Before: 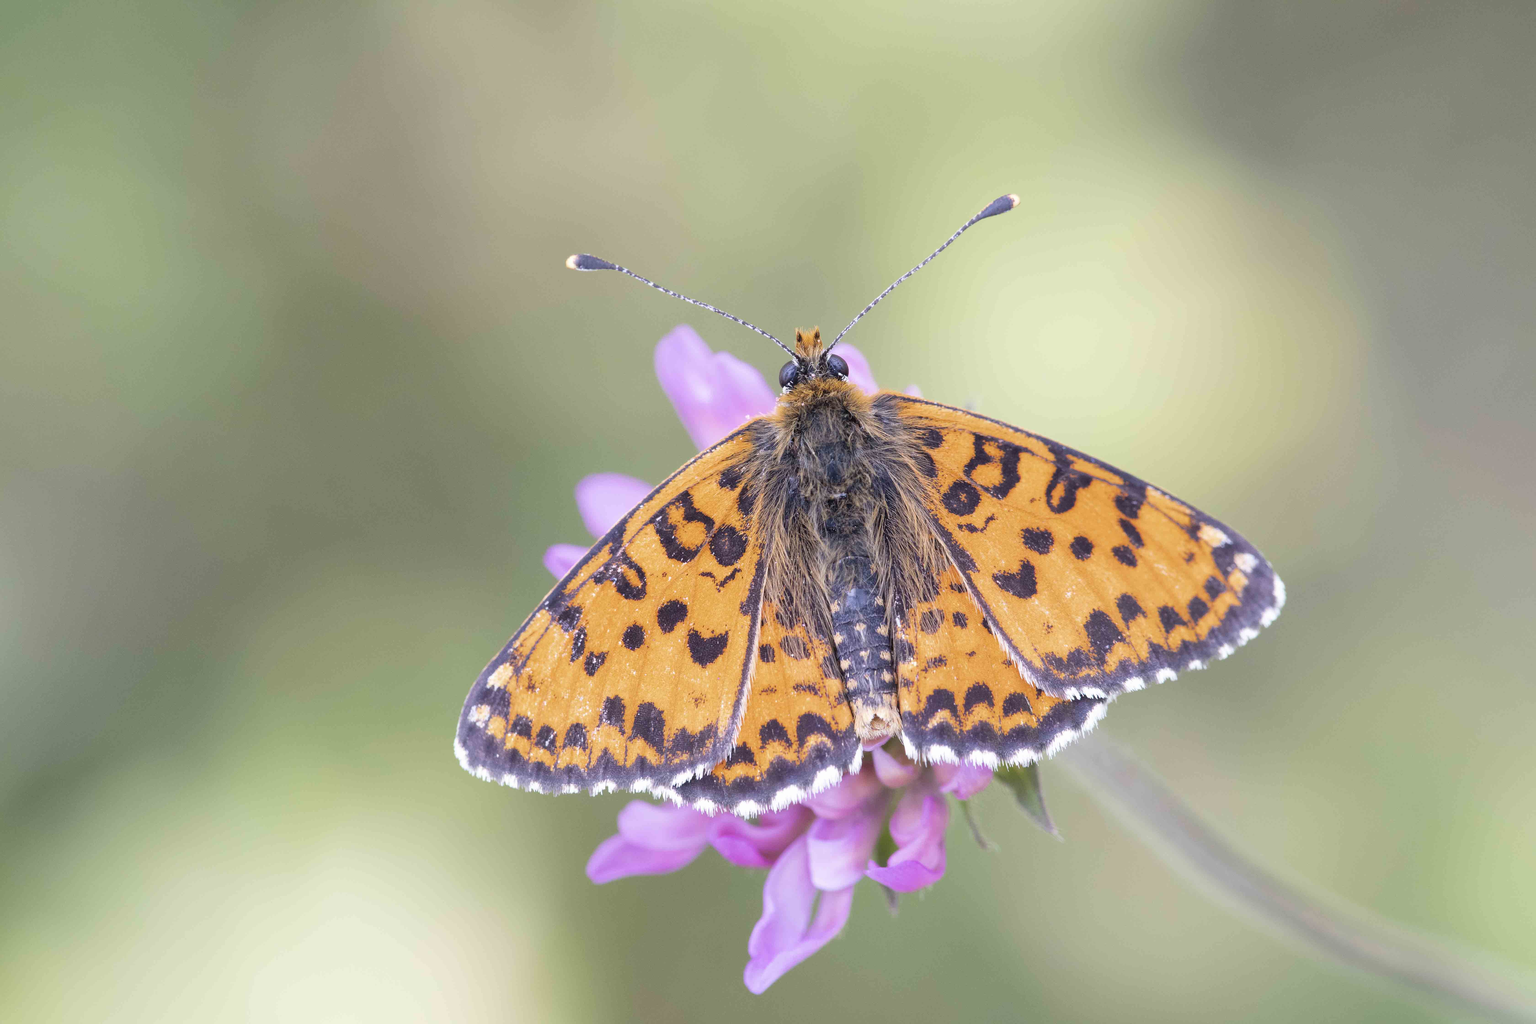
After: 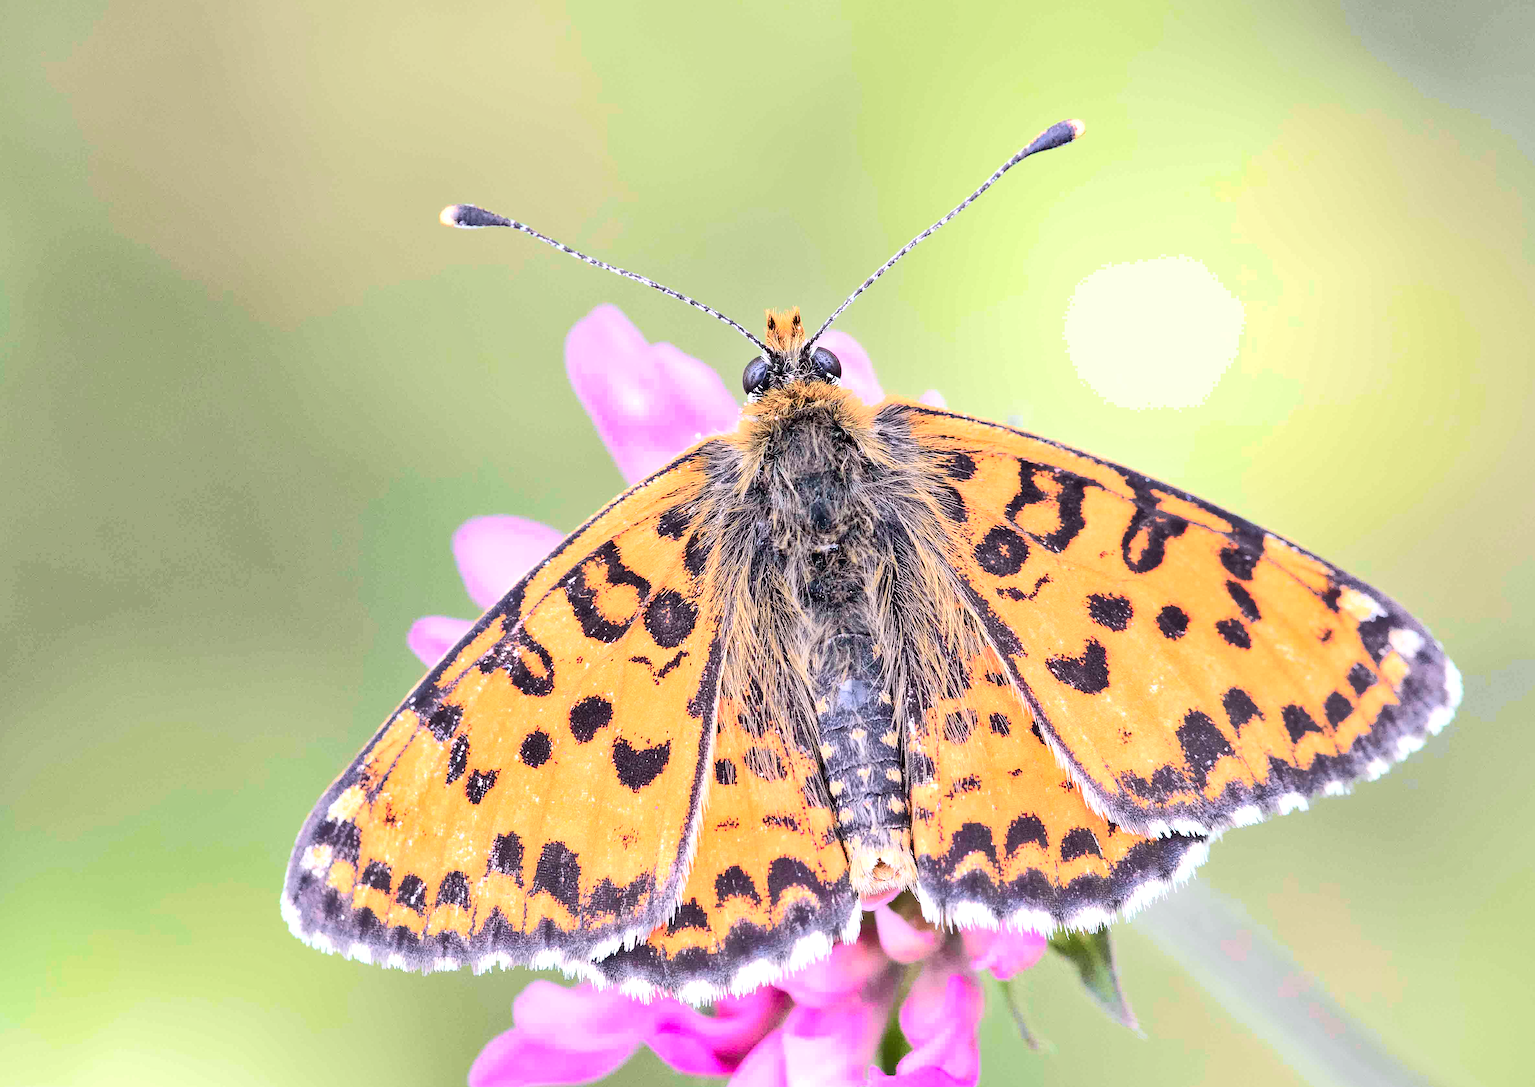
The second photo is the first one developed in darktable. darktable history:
shadows and highlights: shadows 60.53, soften with gaussian
tone equalizer: -8 EV -0.733 EV, -7 EV -0.718 EV, -6 EV -0.639 EV, -5 EV -0.409 EV, -3 EV 0.402 EV, -2 EV 0.6 EV, -1 EV 0.699 EV, +0 EV 0.777 EV
crop and rotate: left 16.715%, top 10.786%, right 12.908%, bottom 14.439%
tone curve: curves: ch0 [(0, 0.008) (0.081, 0.044) (0.177, 0.123) (0.283, 0.253) (0.416, 0.449) (0.495, 0.524) (0.661, 0.756) (0.796, 0.859) (1, 0.951)]; ch1 [(0, 0) (0.161, 0.092) (0.35, 0.33) (0.392, 0.392) (0.427, 0.426) (0.479, 0.472) (0.505, 0.5) (0.521, 0.524) (0.567, 0.556) (0.583, 0.588) (0.625, 0.627) (0.678, 0.733) (1, 1)]; ch2 [(0, 0) (0.346, 0.362) (0.404, 0.427) (0.502, 0.499) (0.531, 0.523) (0.544, 0.561) (0.58, 0.59) (0.629, 0.642) (0.717, 0.678) (1, 1)], color space Lab, independent channels, preserve colors none
sharpen: on, module defaults
